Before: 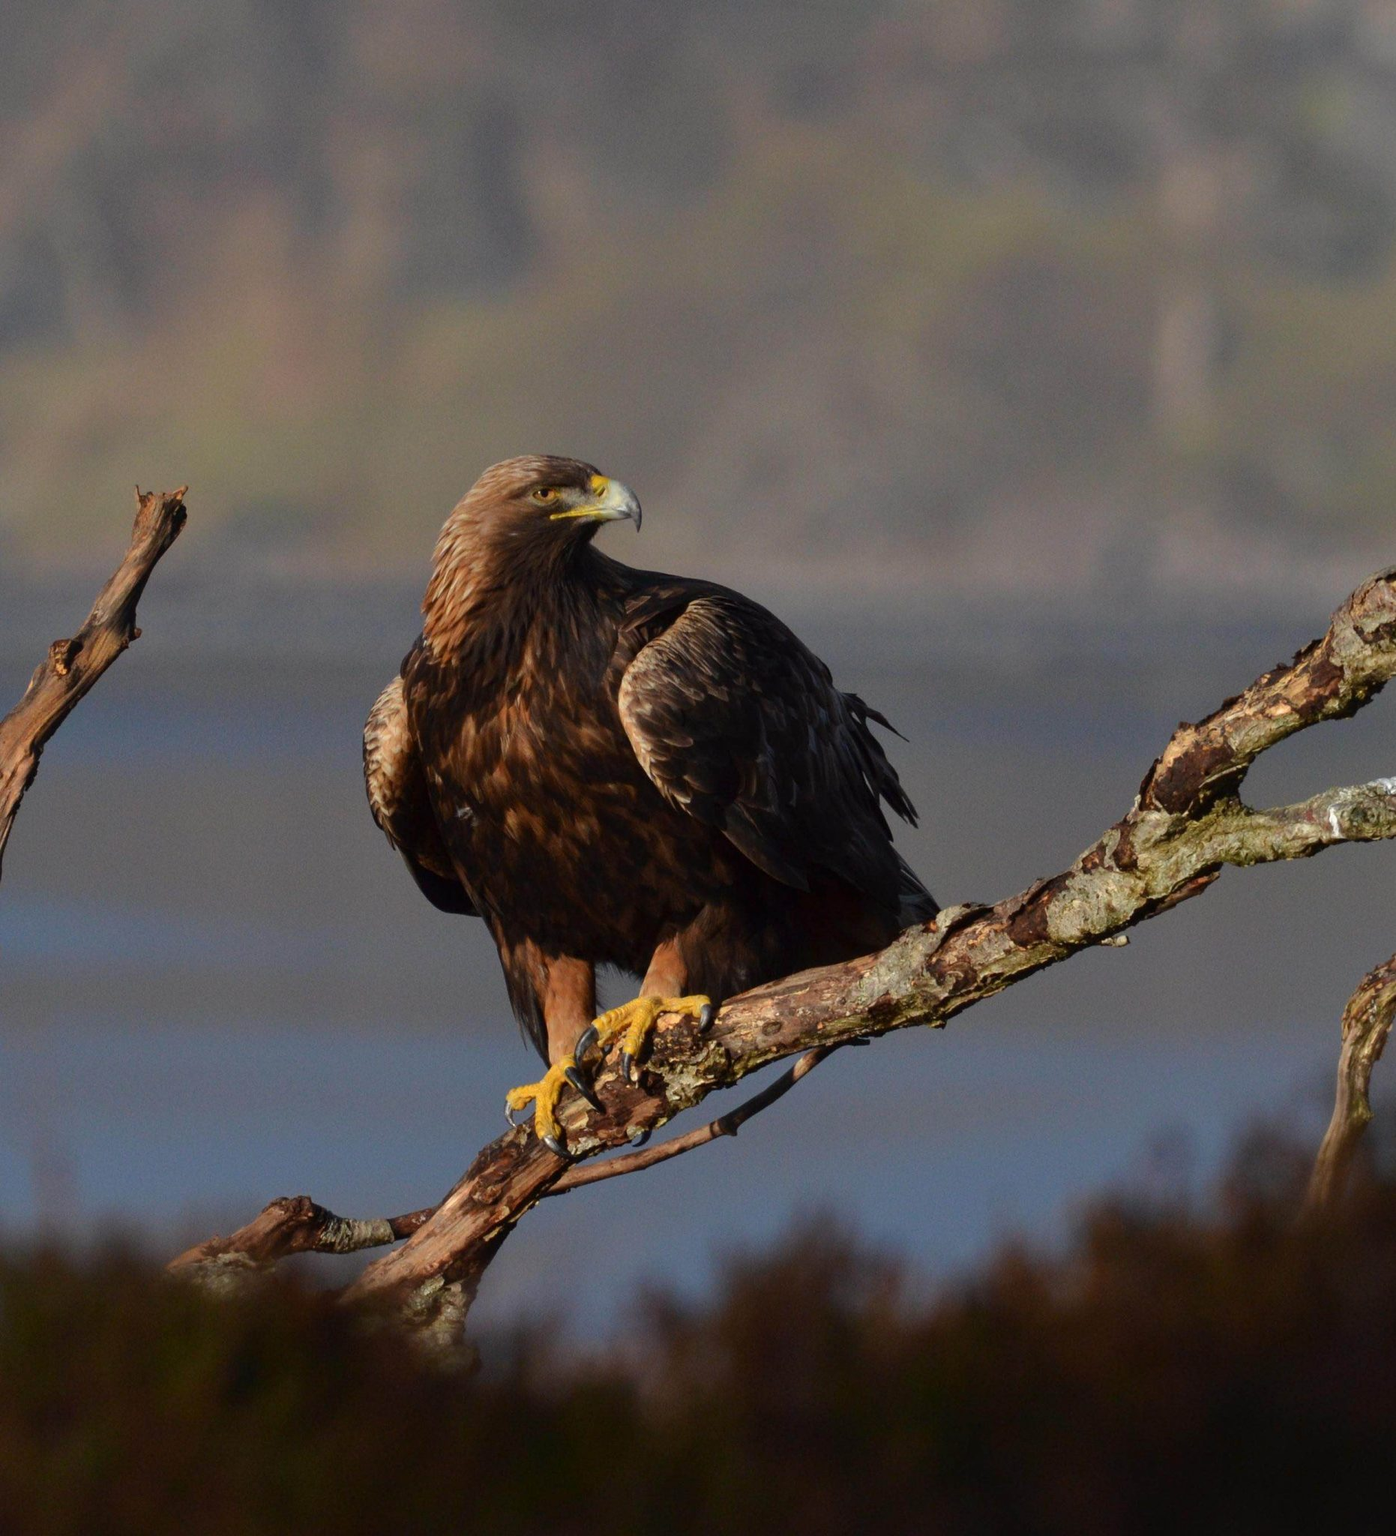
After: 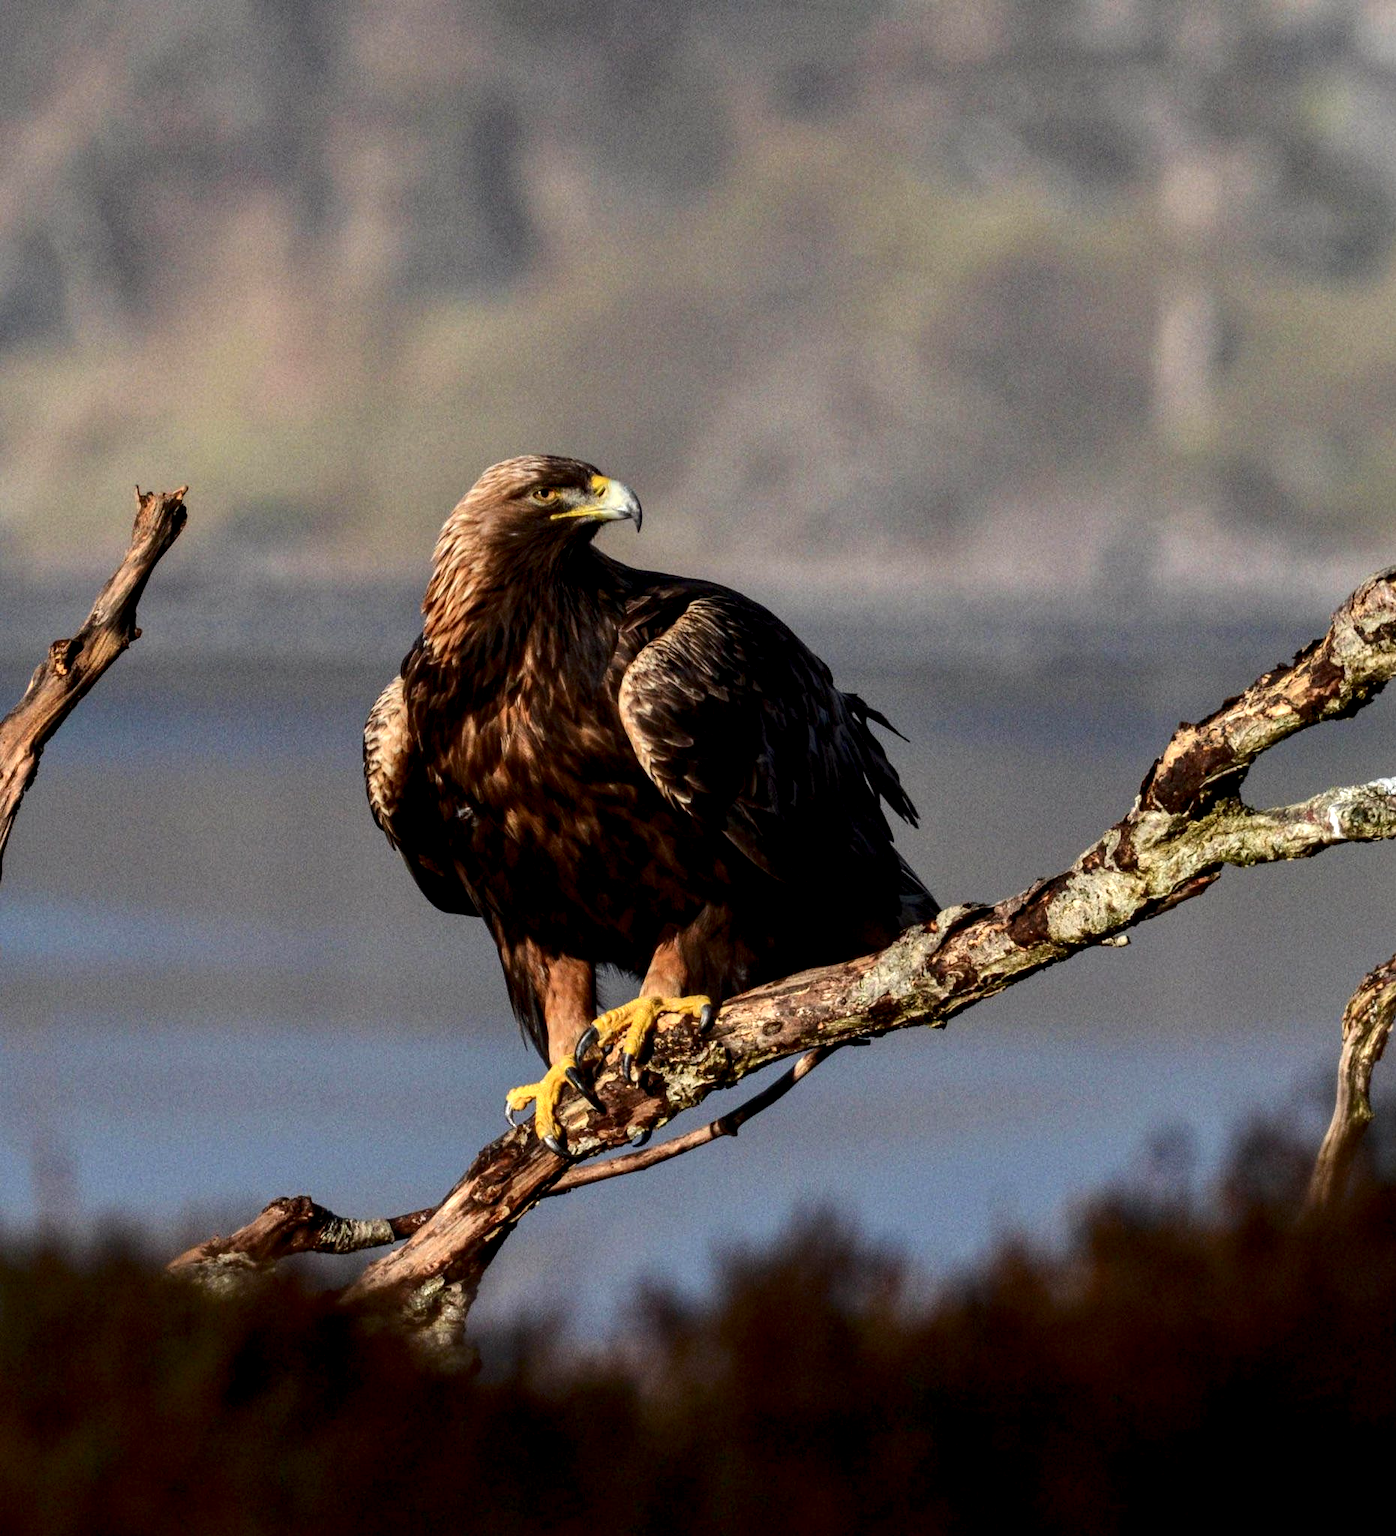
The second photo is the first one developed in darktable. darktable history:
contrast brightness saturation: contrast 0.22
local contrast: highlights 20%, detail 150%
exposure: black level correction 0.001, exposure 0.5 EV, compensate exposure bias true, compensate highlight preservation false
